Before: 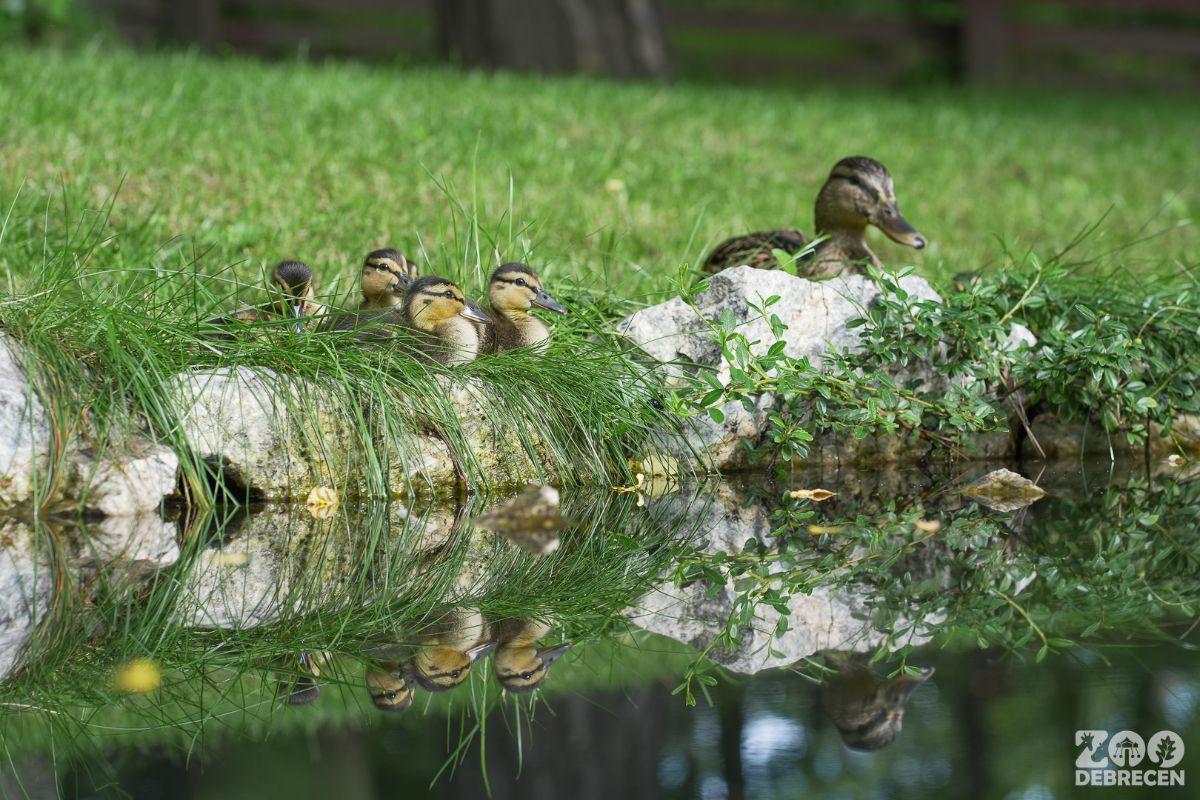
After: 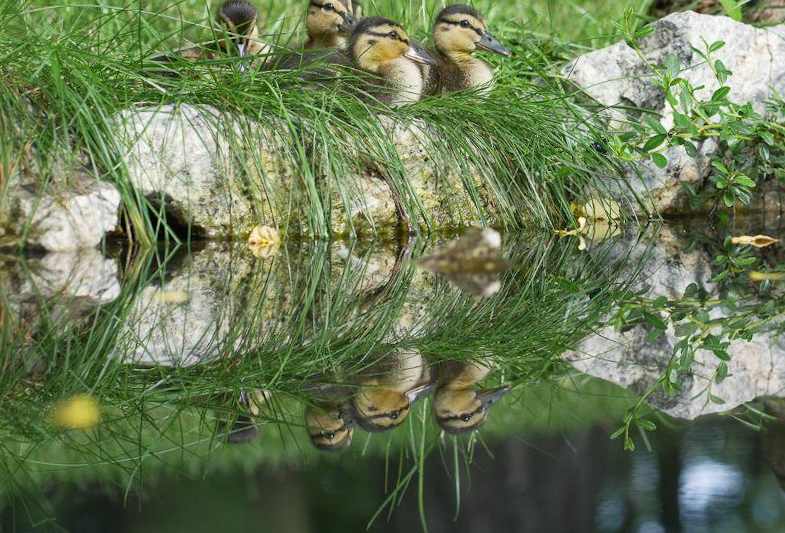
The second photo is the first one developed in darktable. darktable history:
crop and rotate: angle -0.844°, left 3.764%, top 31.858%, right 29.302%
local contrast: mode bilateral grid, contrast 11, coarseness 25, detail 115%, midtone range 0.2
